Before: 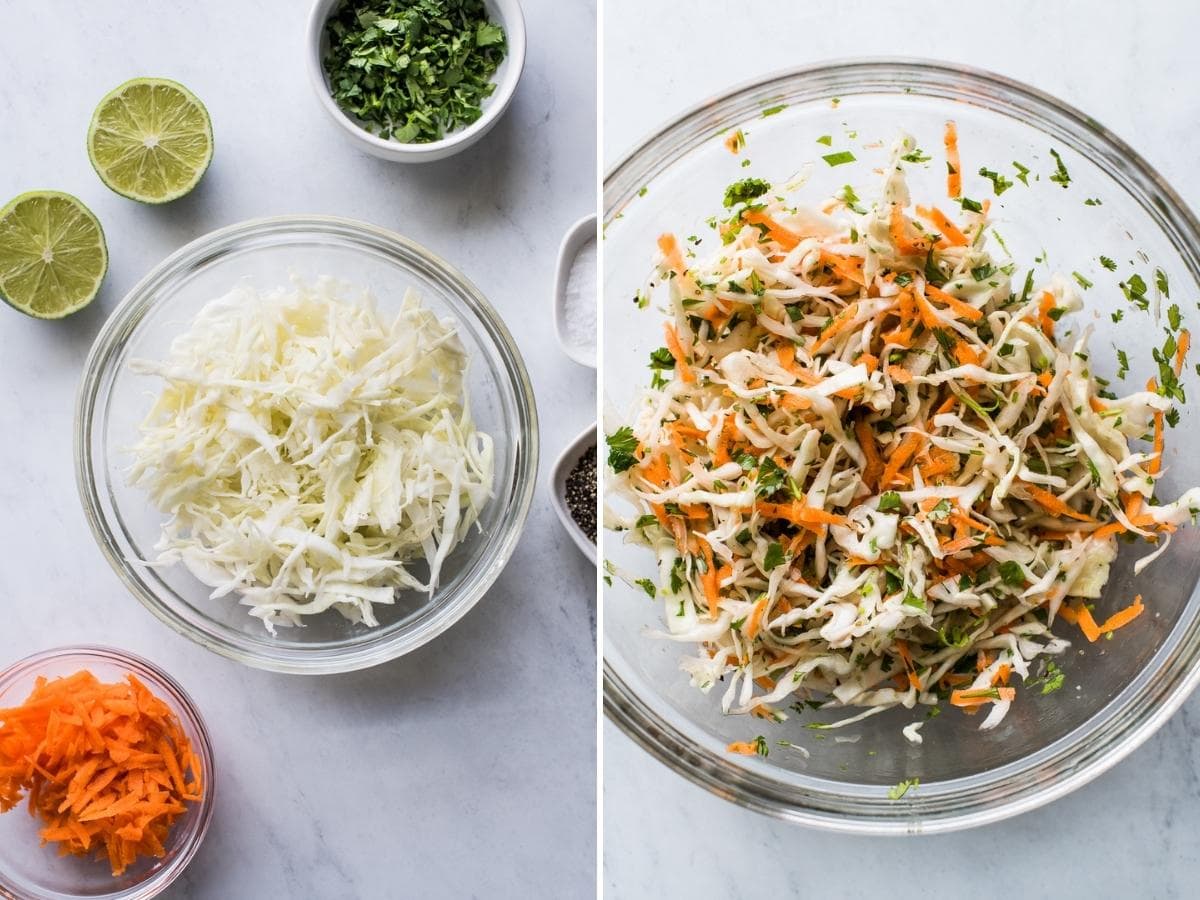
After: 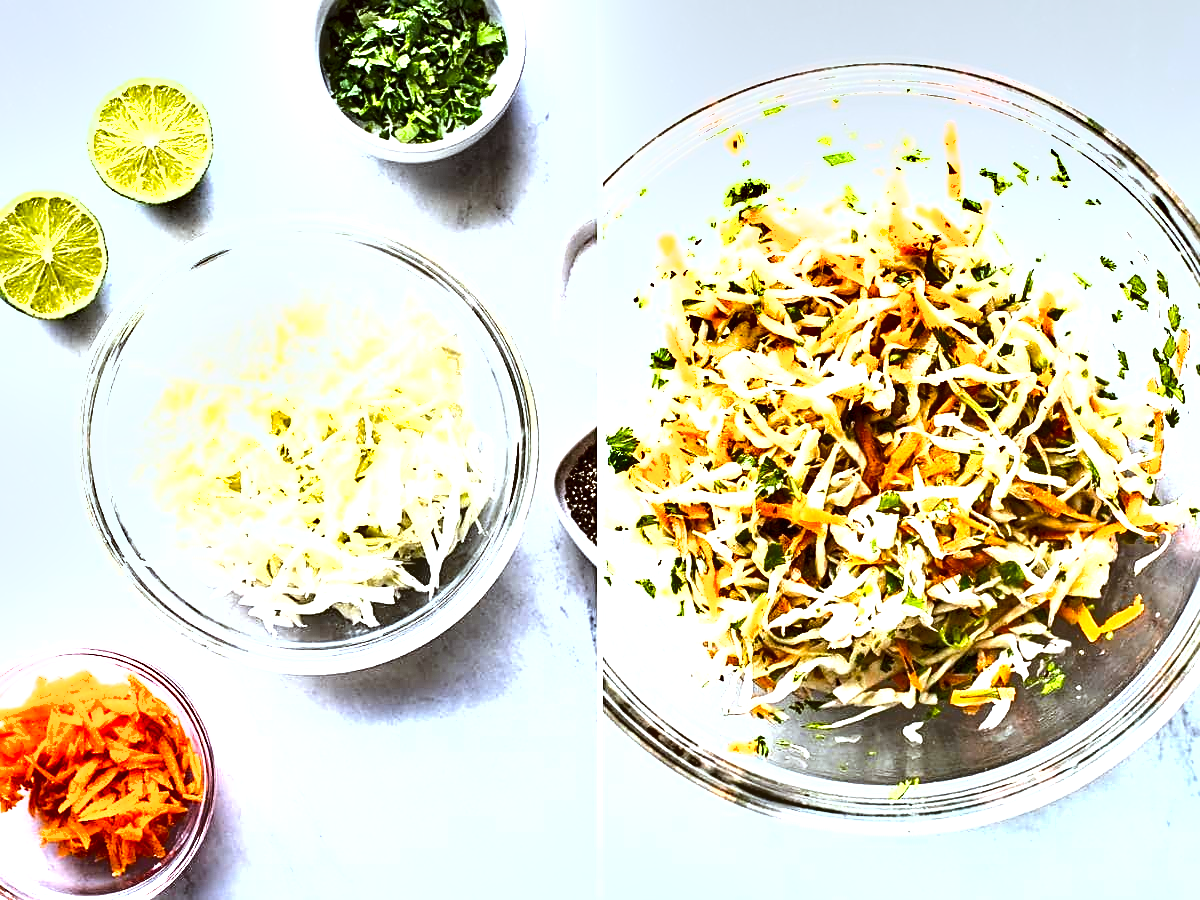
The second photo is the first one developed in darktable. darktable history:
color correction: highlights a* -3.01, highlights b* -6.73, shadows a* 3.24, shadows b* 5.37
shadows and highlights: shadows 49.26, highlights -40.89, highlights color adjustment 31.51%, soften with gaussian
color balance rgb: perceptual saturation grading › global saturation 25.601%, global vibrance 9.995%
sharpen: on, module defaults
exposure: black level correction 0.001, exposure 1.722 EV, compensate exposure bias true, compensate highlight preservation false
